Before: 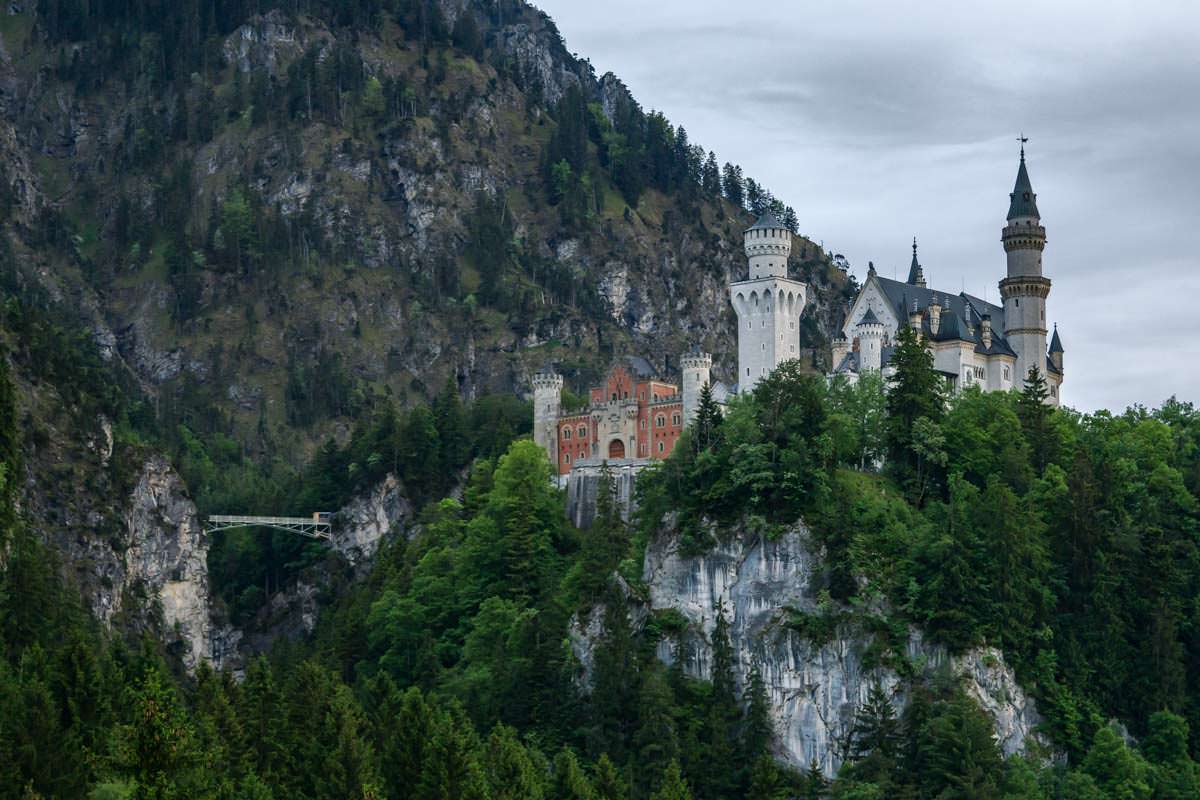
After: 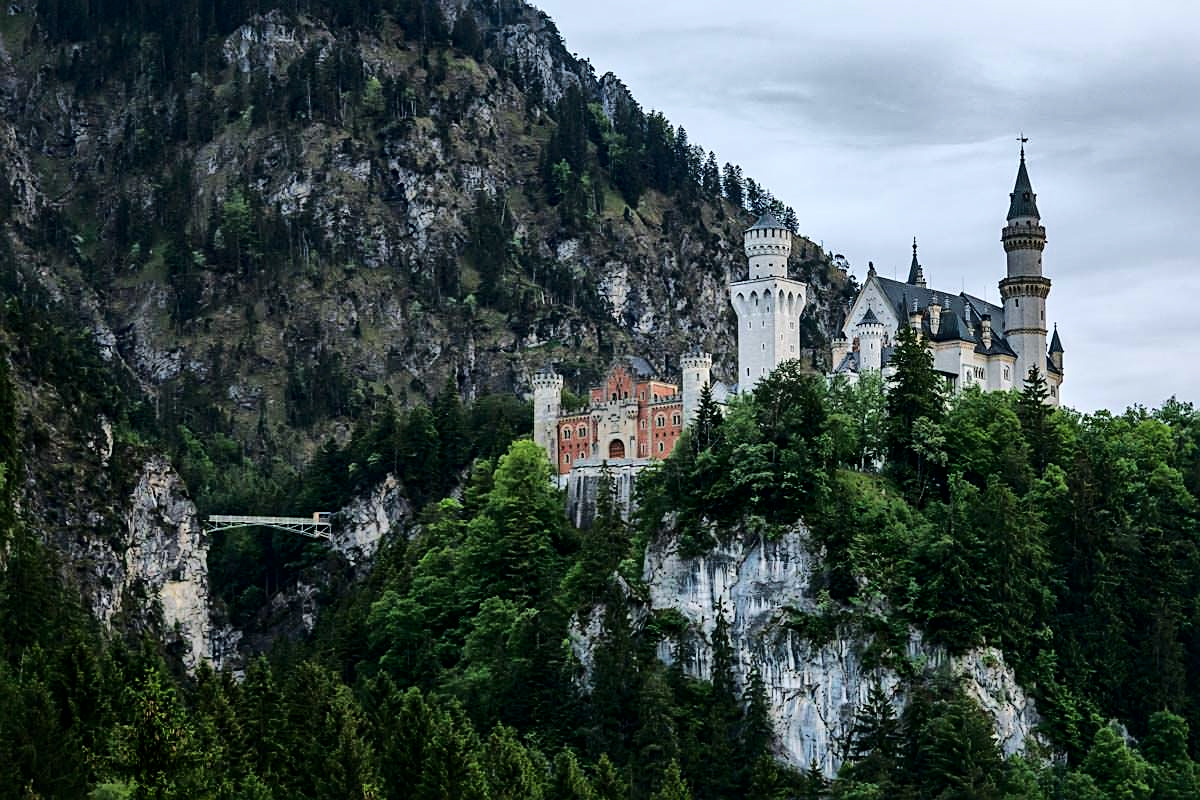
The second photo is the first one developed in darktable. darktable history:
shadows and highlights: shadows -20.11, white point adjustment -2, highlights -34.79
sharpen: on, module defaults
base curve: curves: ch0 [(0, 0) (0.036, 0.025) (0.121, 0.166) (0.206, 0.329) (0.605, 0.79) (1, 1)]
local contrast: mode bilateral grid, contrast 21, coarseness 50, detail 132%, midtone range 0.2
